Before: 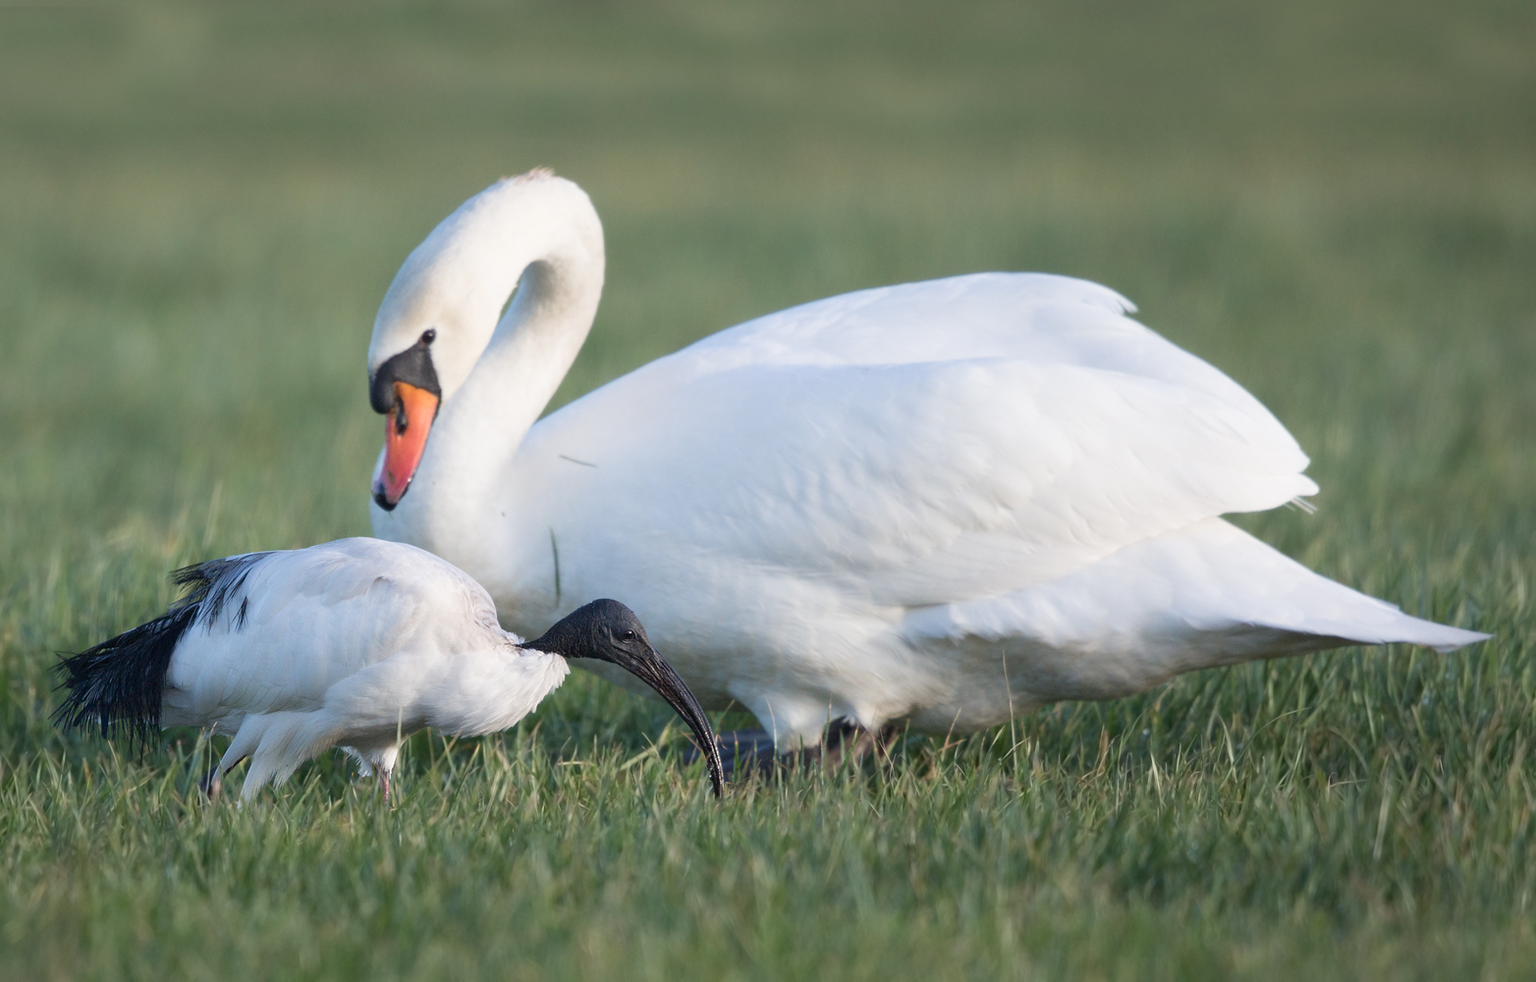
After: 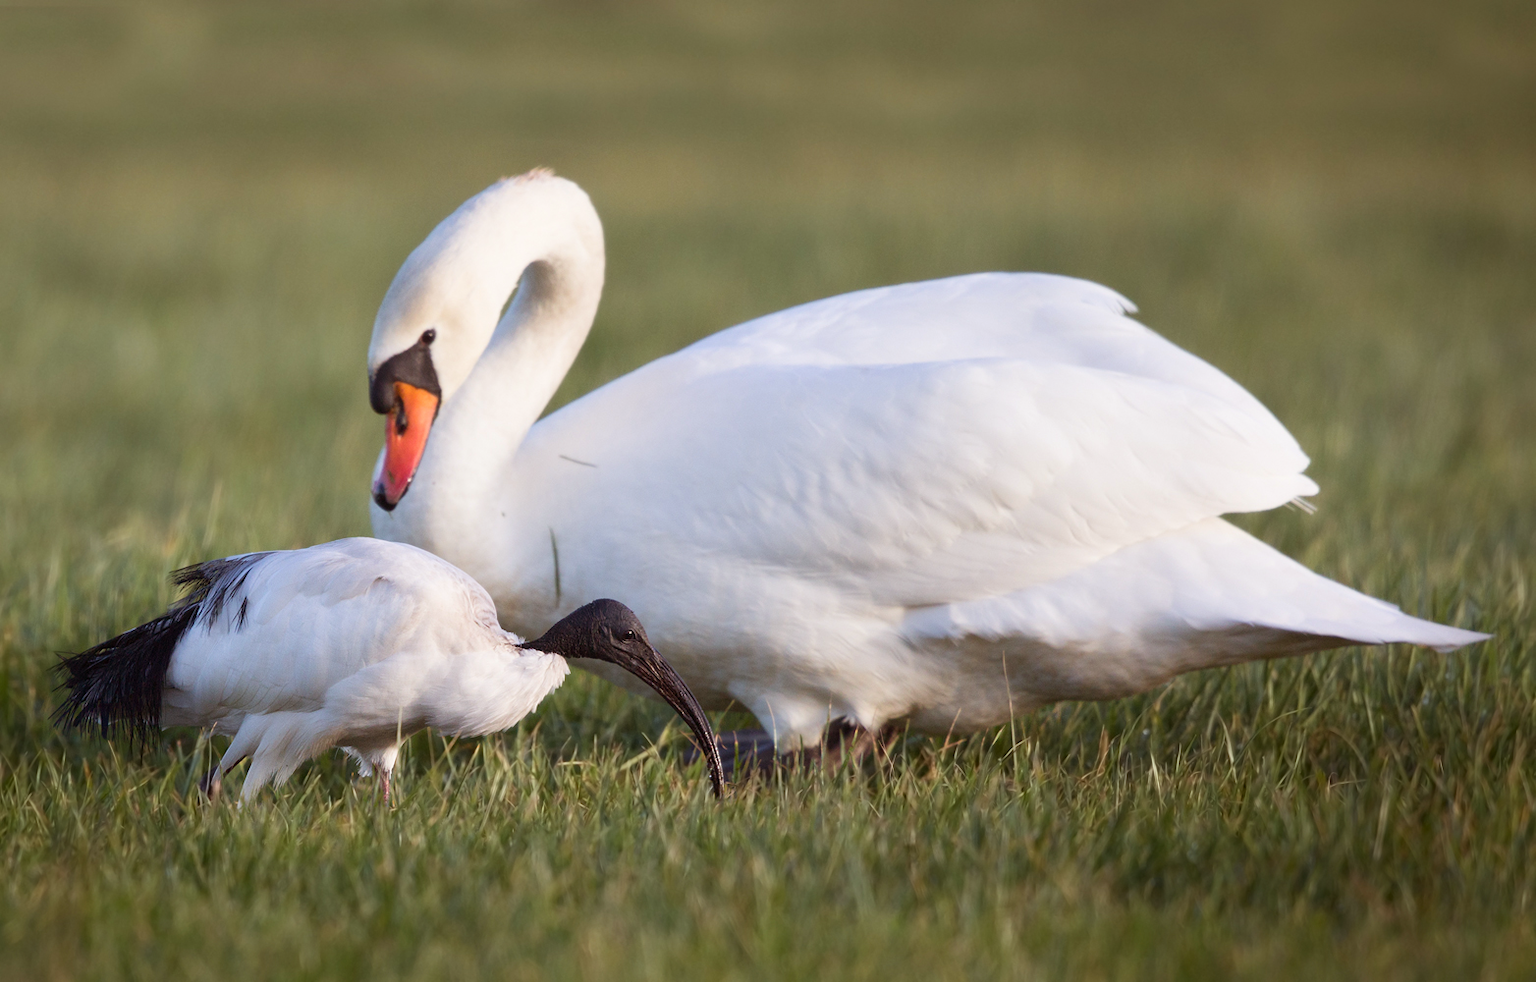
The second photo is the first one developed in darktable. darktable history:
shadows and highlights: shadows -88.03, highlights -35.45, shadows color adjustment 99.15%, highlights color adjustment 0%, soften with gaussian
contrast brightness saturation: contrast 0.1, brightness 0.03, saturation 0.09
rgb levels: mode RGB, independent channels, levels [[0, 0.5, 1], [0, 0.521, 1], [0, 0.536, 1]]
